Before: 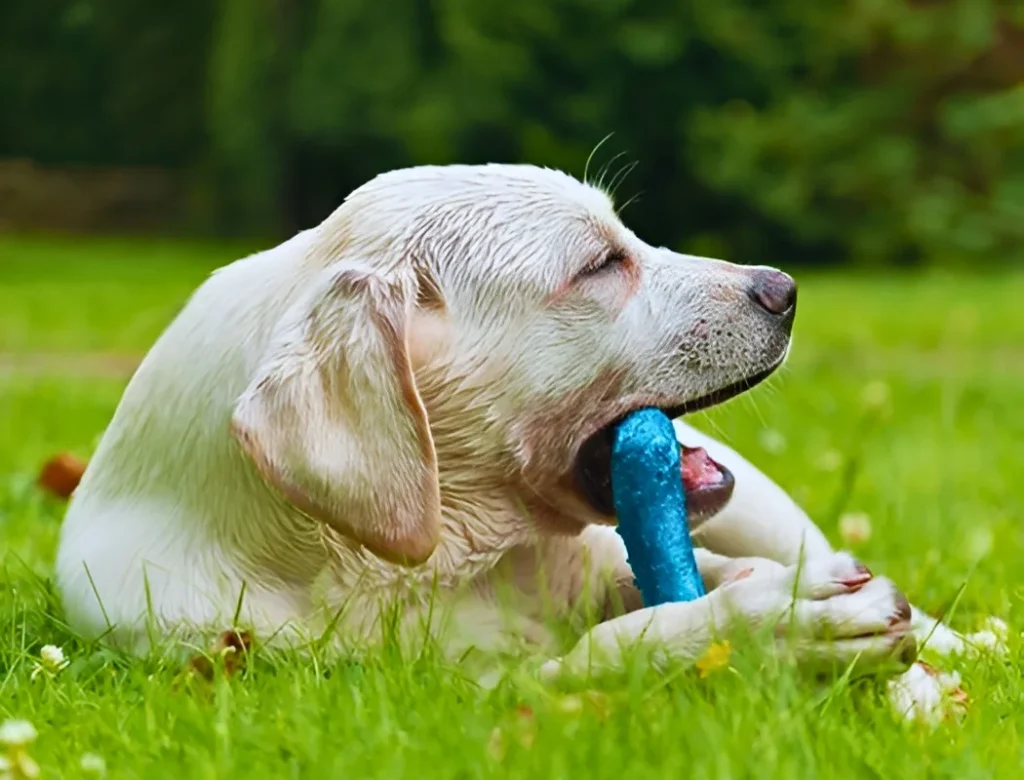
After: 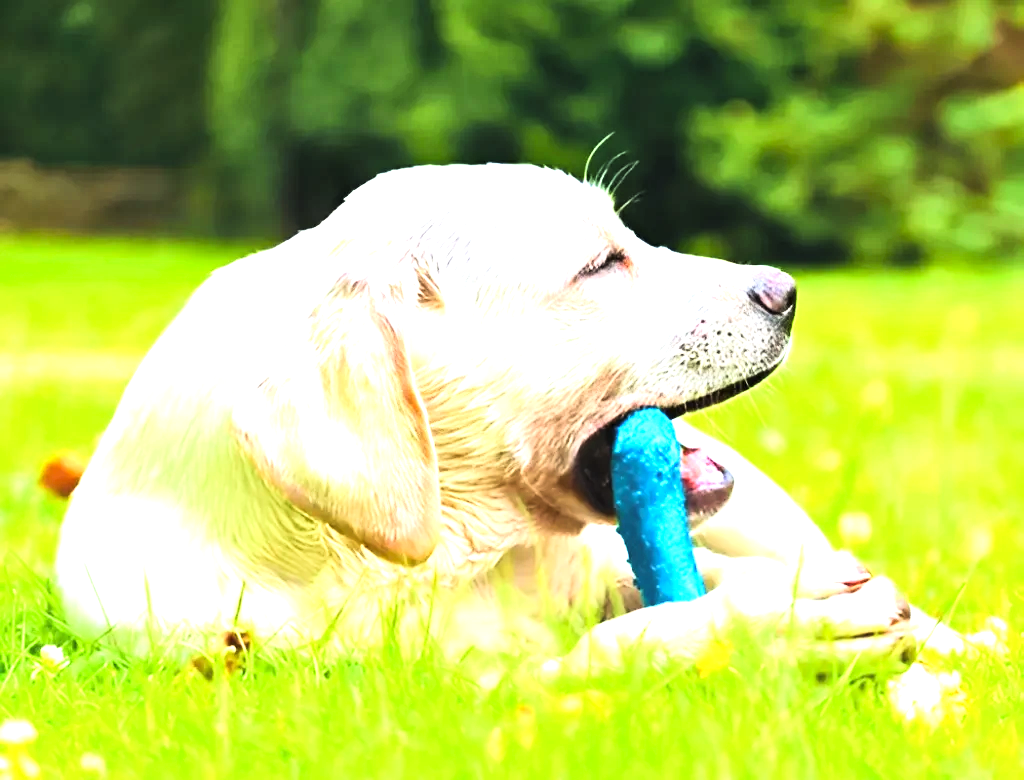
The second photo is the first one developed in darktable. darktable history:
tone curve: curves: ch0 [(0, 0) (0.137, 0.063) (0.255, 0.176) (0.502, 0.502) (0.749, 0.839) (1, 1)], color space Lab, linked channels, preserve colors none
exposure: black level correction 0, exposure 1.9 EV, compensate highlight preservation false
